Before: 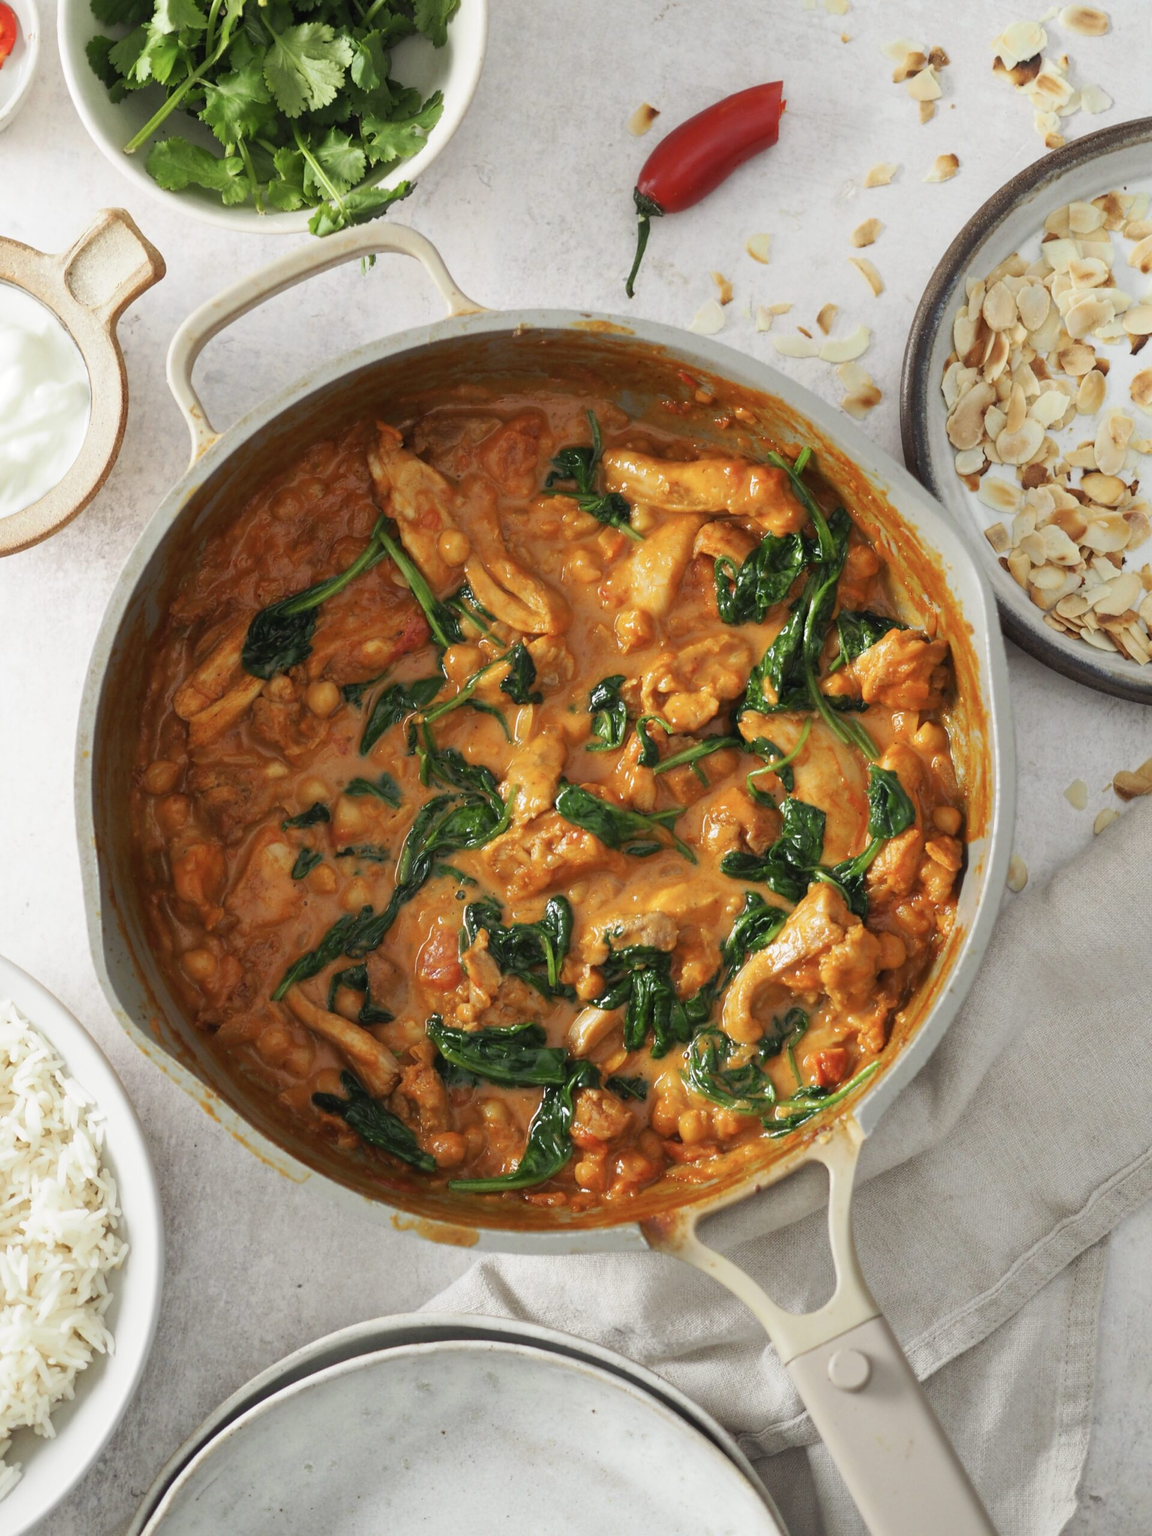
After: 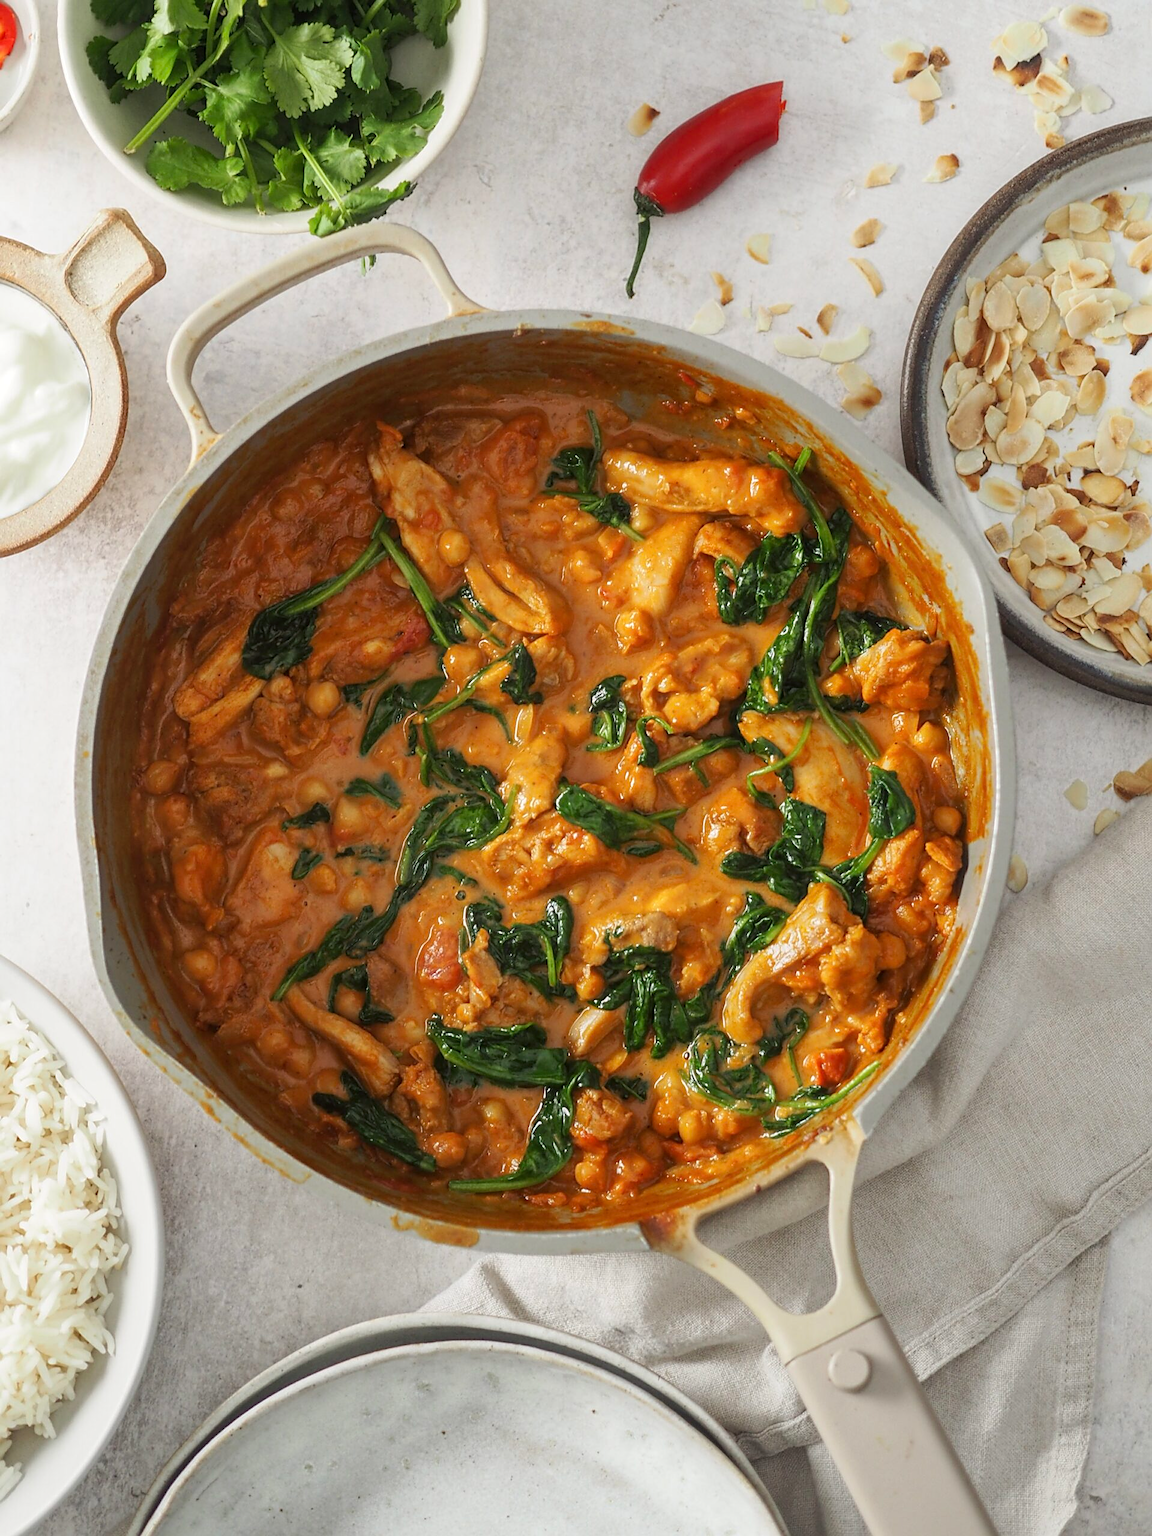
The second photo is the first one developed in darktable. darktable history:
local contrast: detail 130%
contrast equalizer: y [[0.6 ×6], [0.55 ×6], [0 ×6], [0 ×6], [0 ×6]], mix -0.365
sharpen: on, module defaults
